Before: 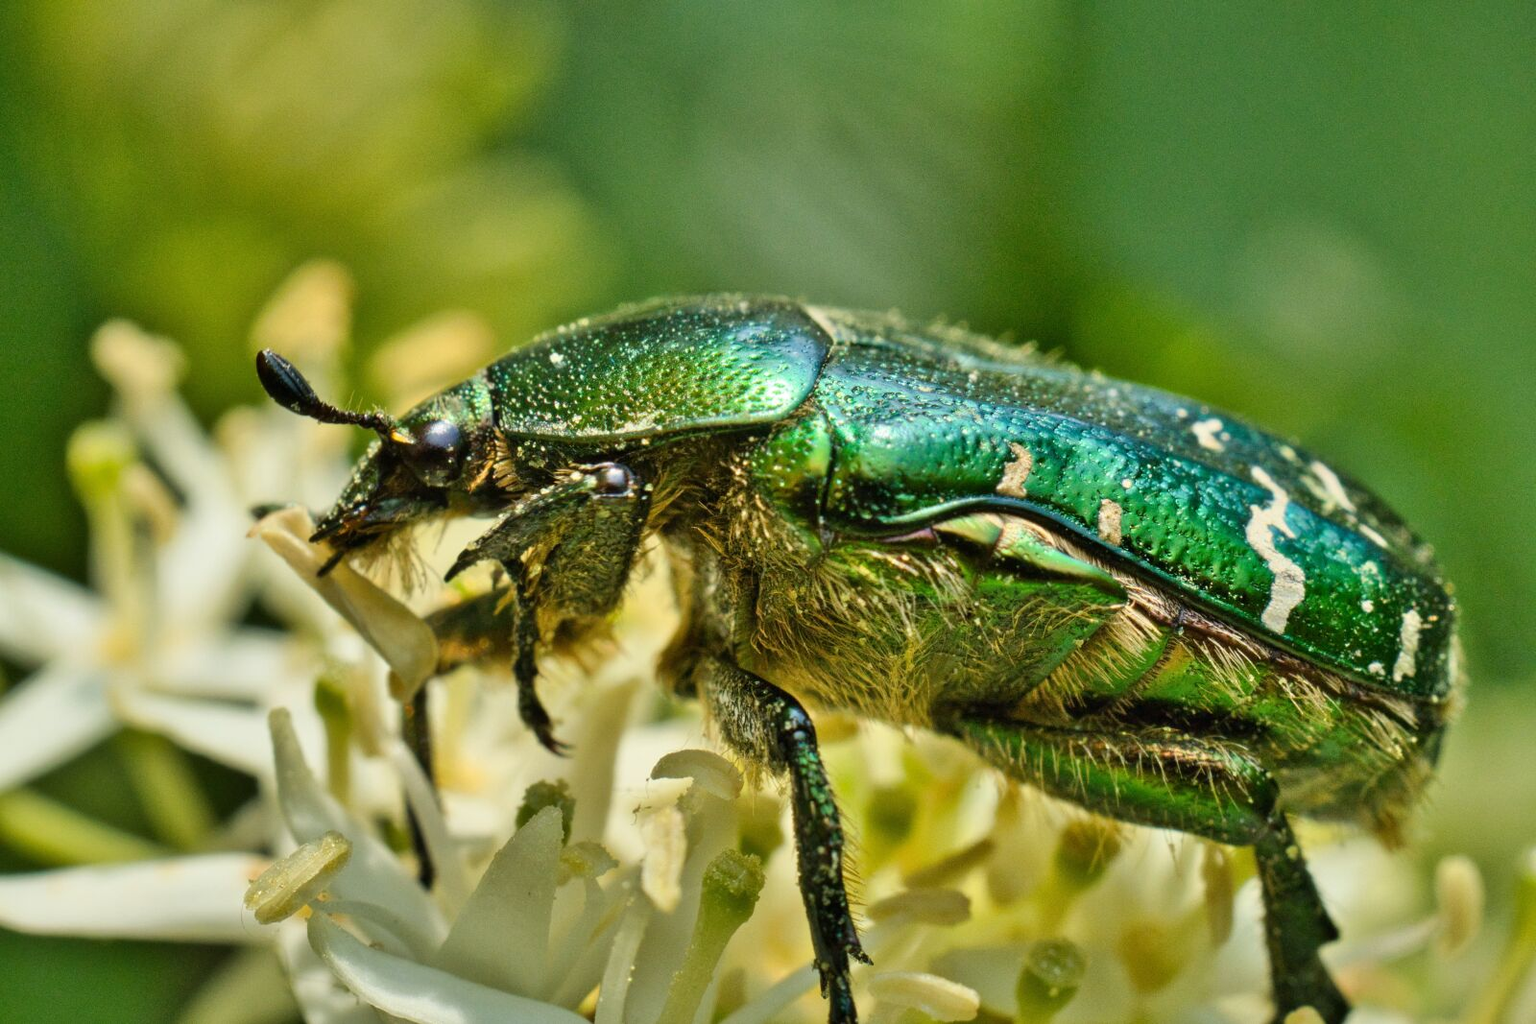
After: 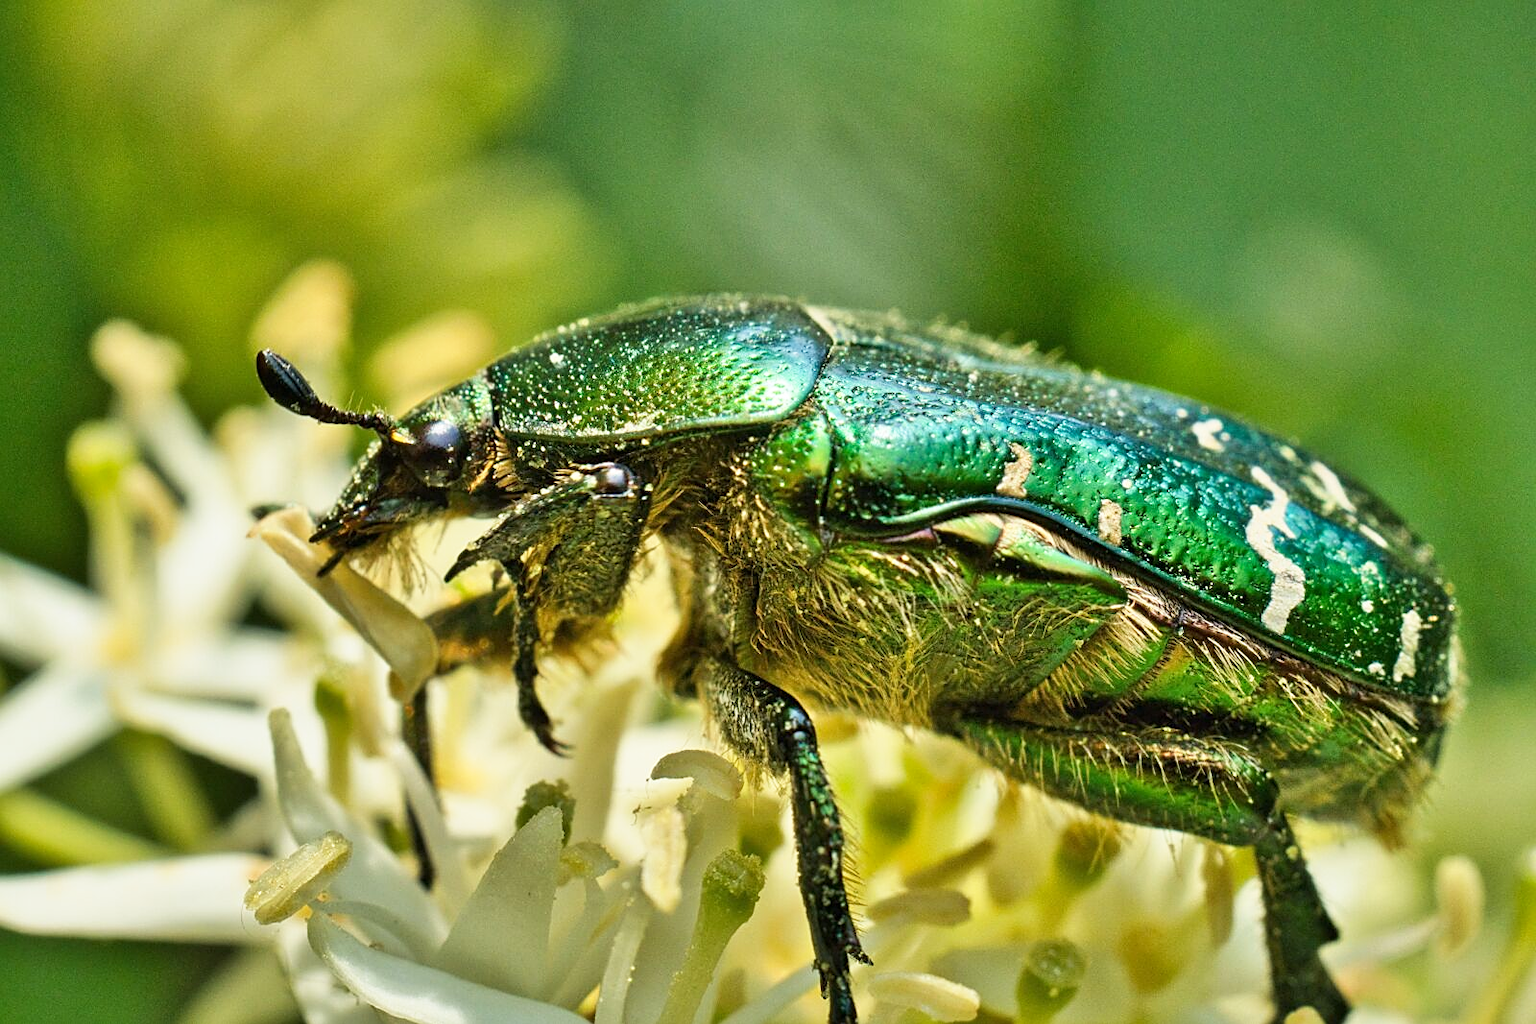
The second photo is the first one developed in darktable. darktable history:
sharpen: on, module defaults
base curve: curves: ch0 [(0, 0) (0.666, 0.806) (1, 1)], preserve colors none
